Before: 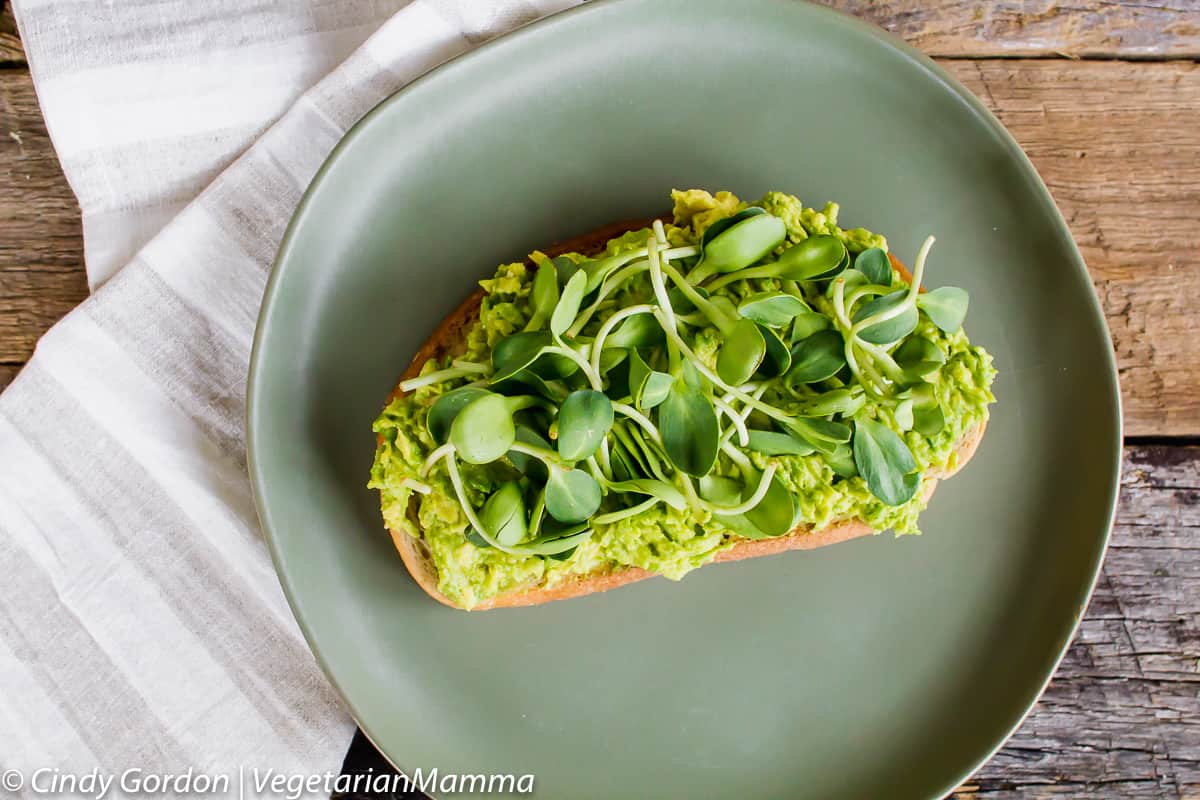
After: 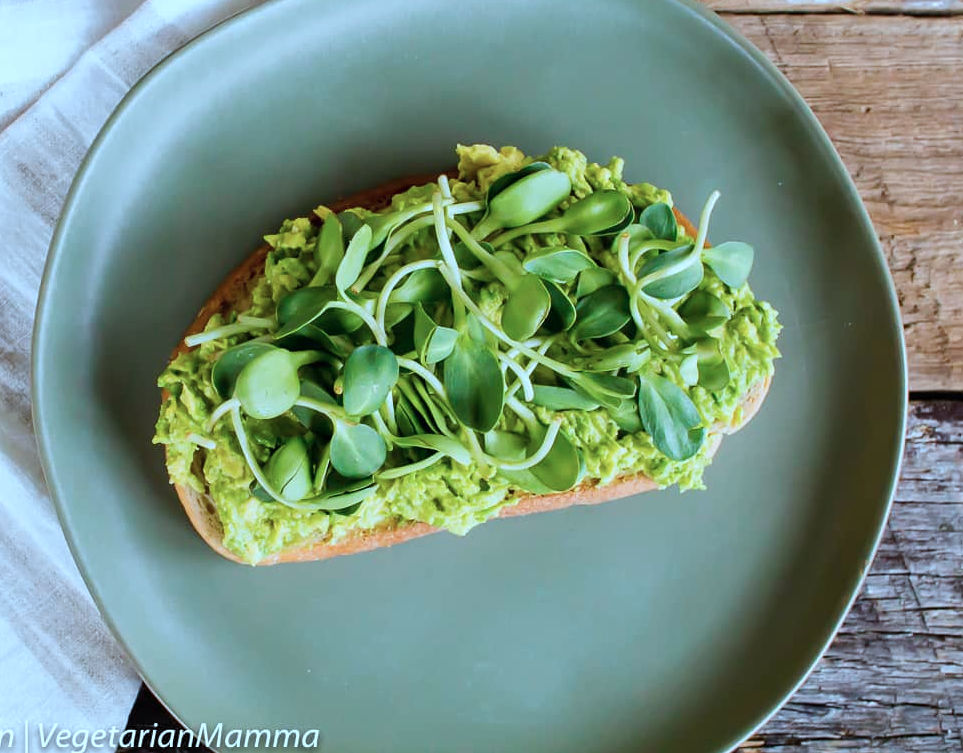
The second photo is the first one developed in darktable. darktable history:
crop and rotate: left 17.959%, top 5.771%, right 1.742%
color correction: highlights a* -9.35, highlights b* -23.15
